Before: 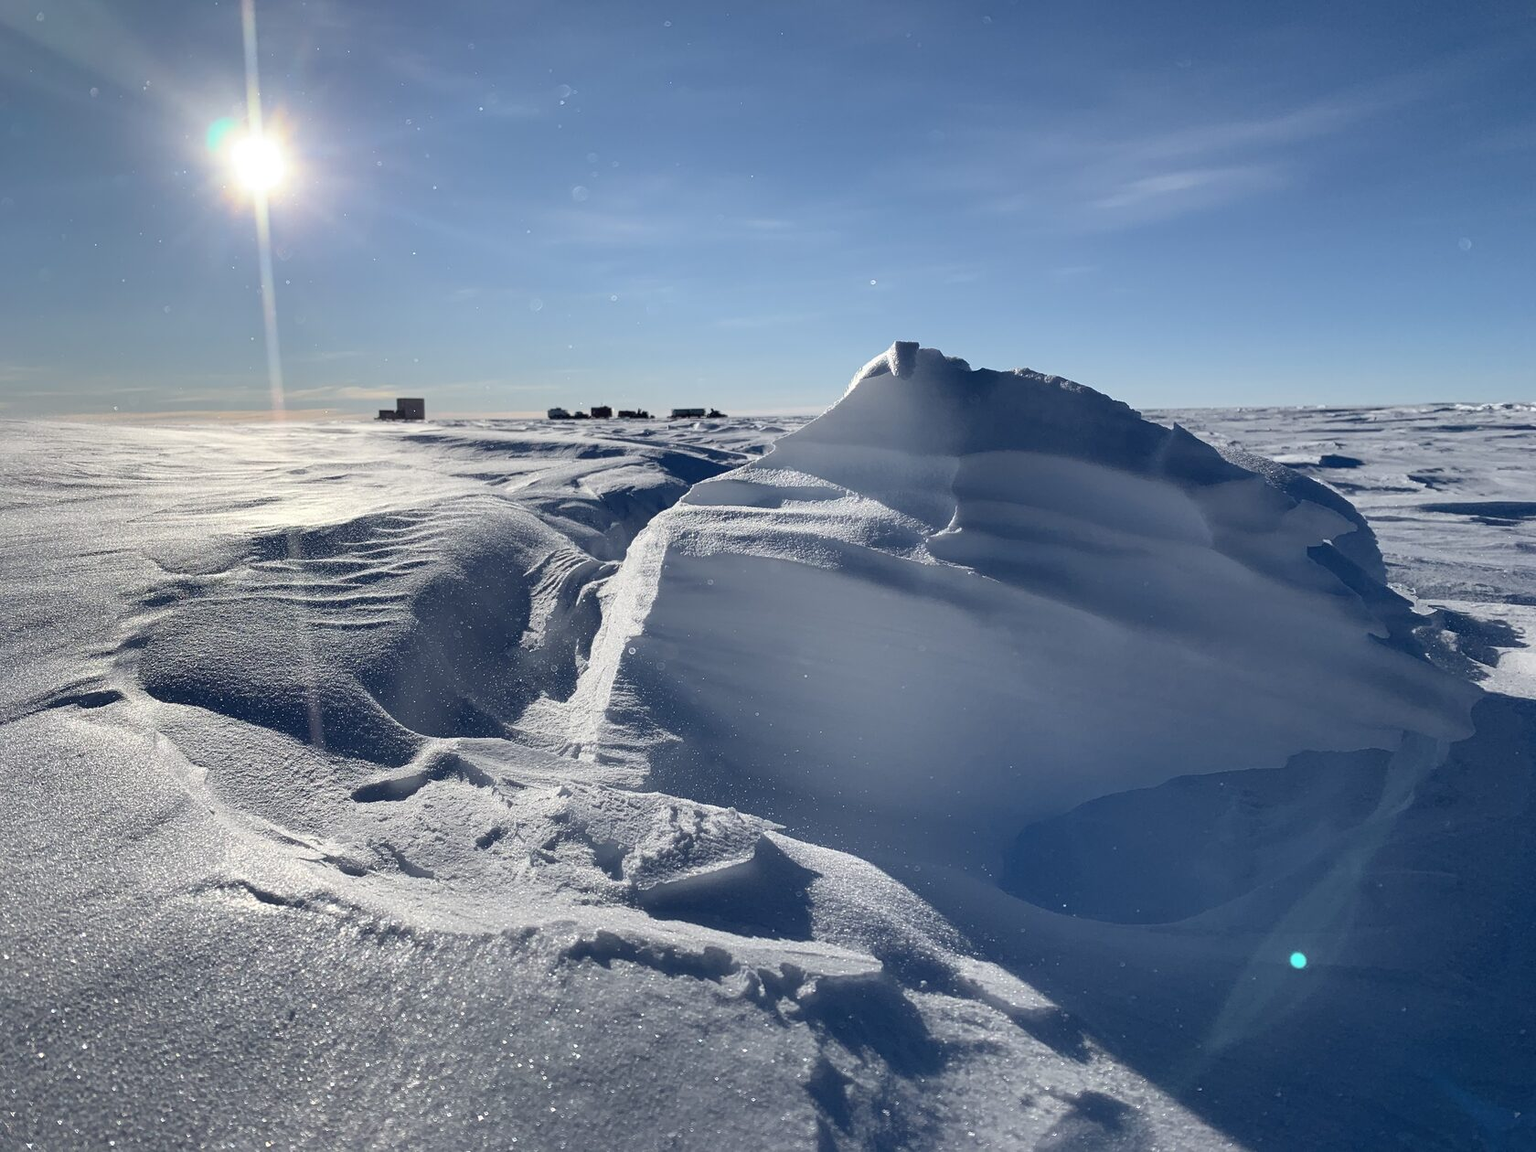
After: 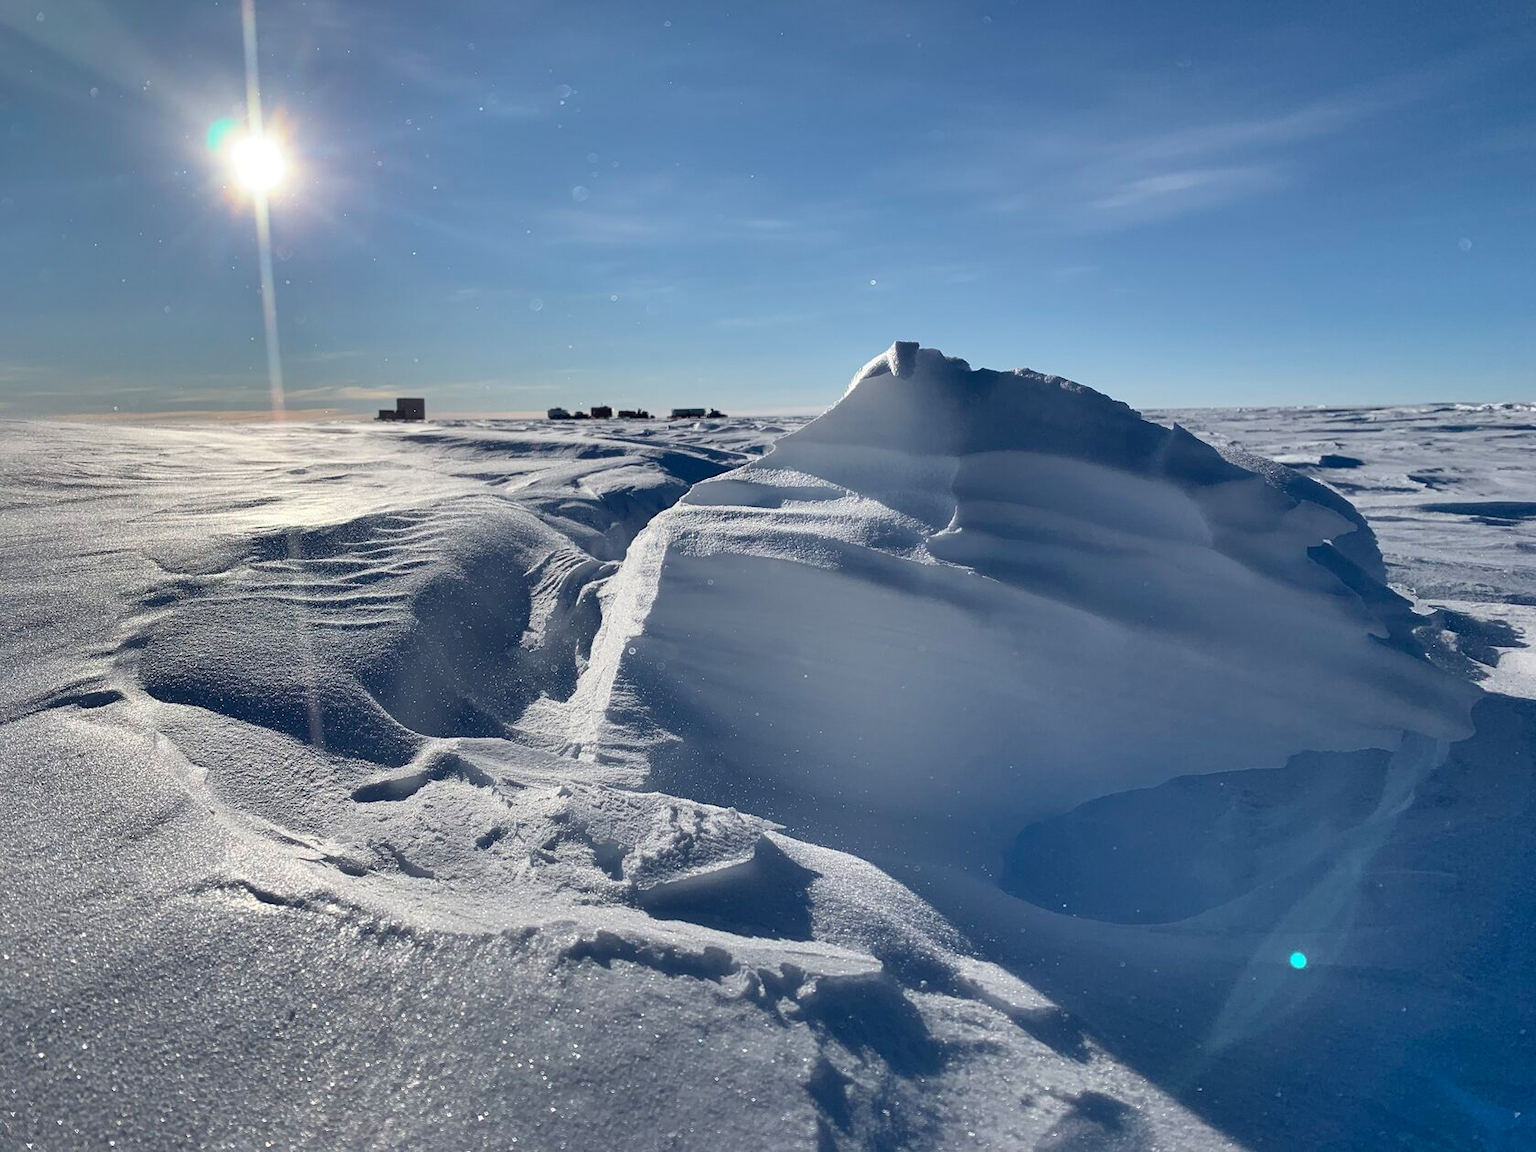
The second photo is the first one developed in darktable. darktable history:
shadows and highlights: radius 100.31, shadows 50.37, highlights -64.7, soften with gaussian
